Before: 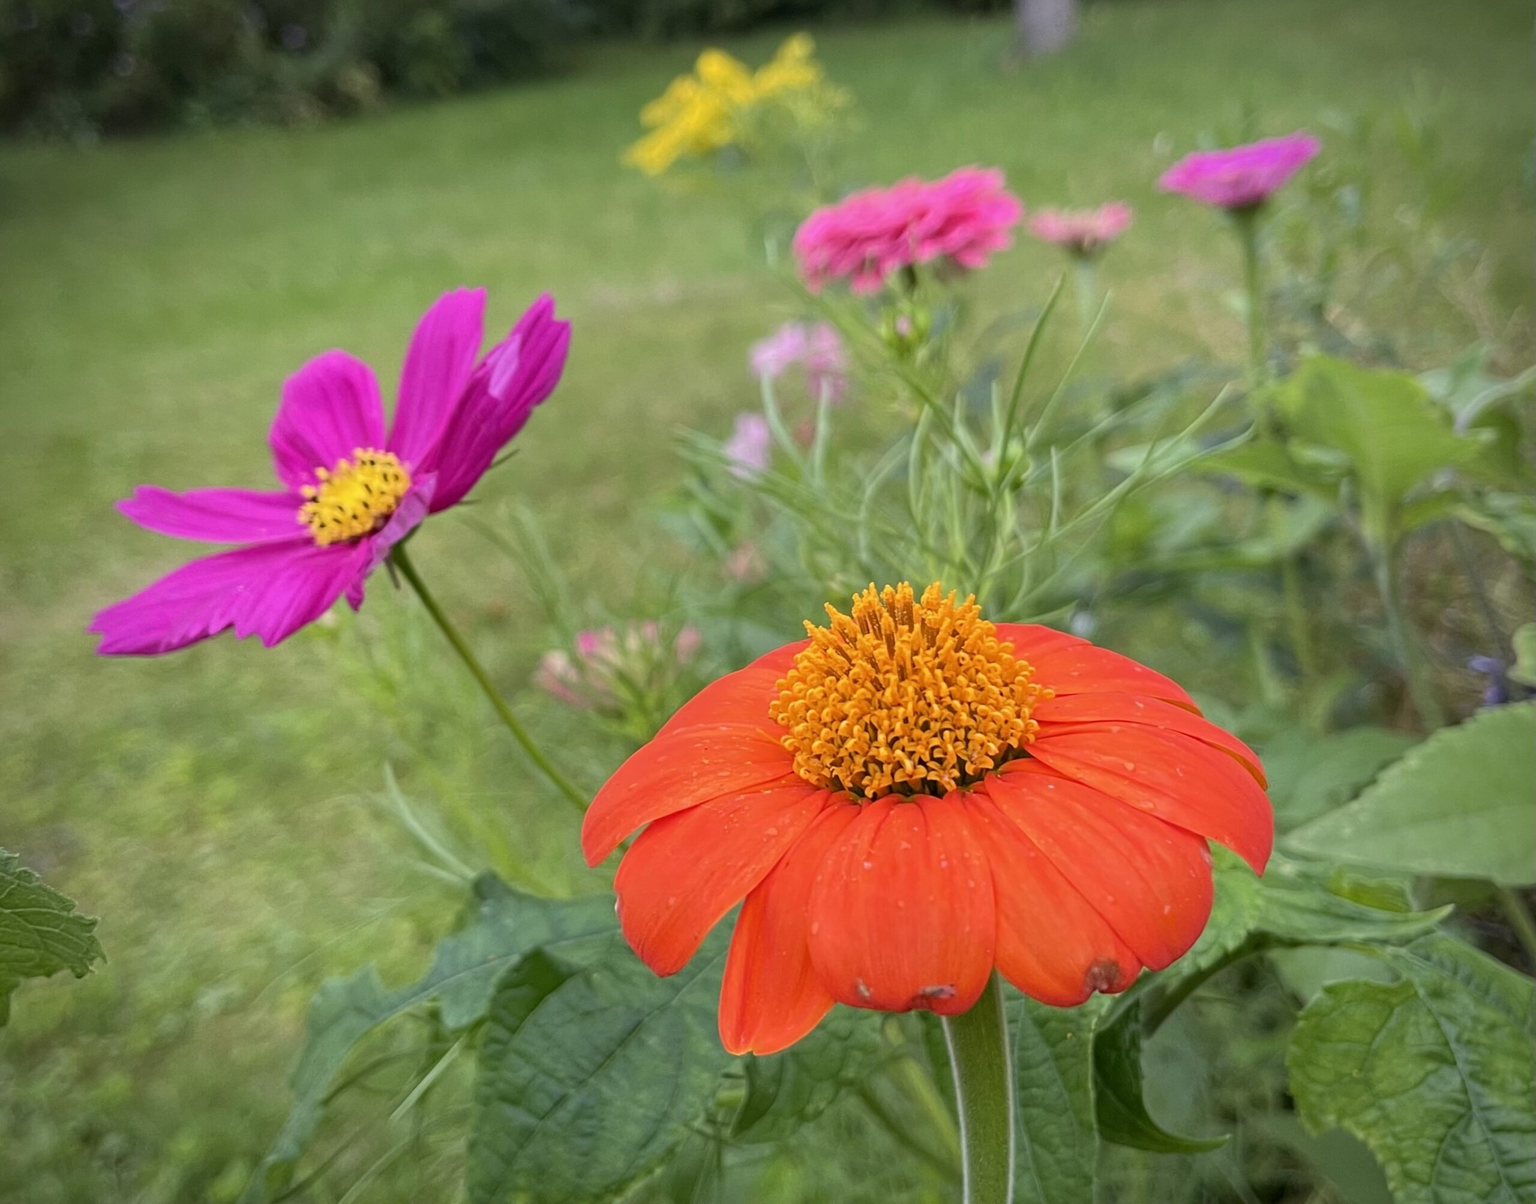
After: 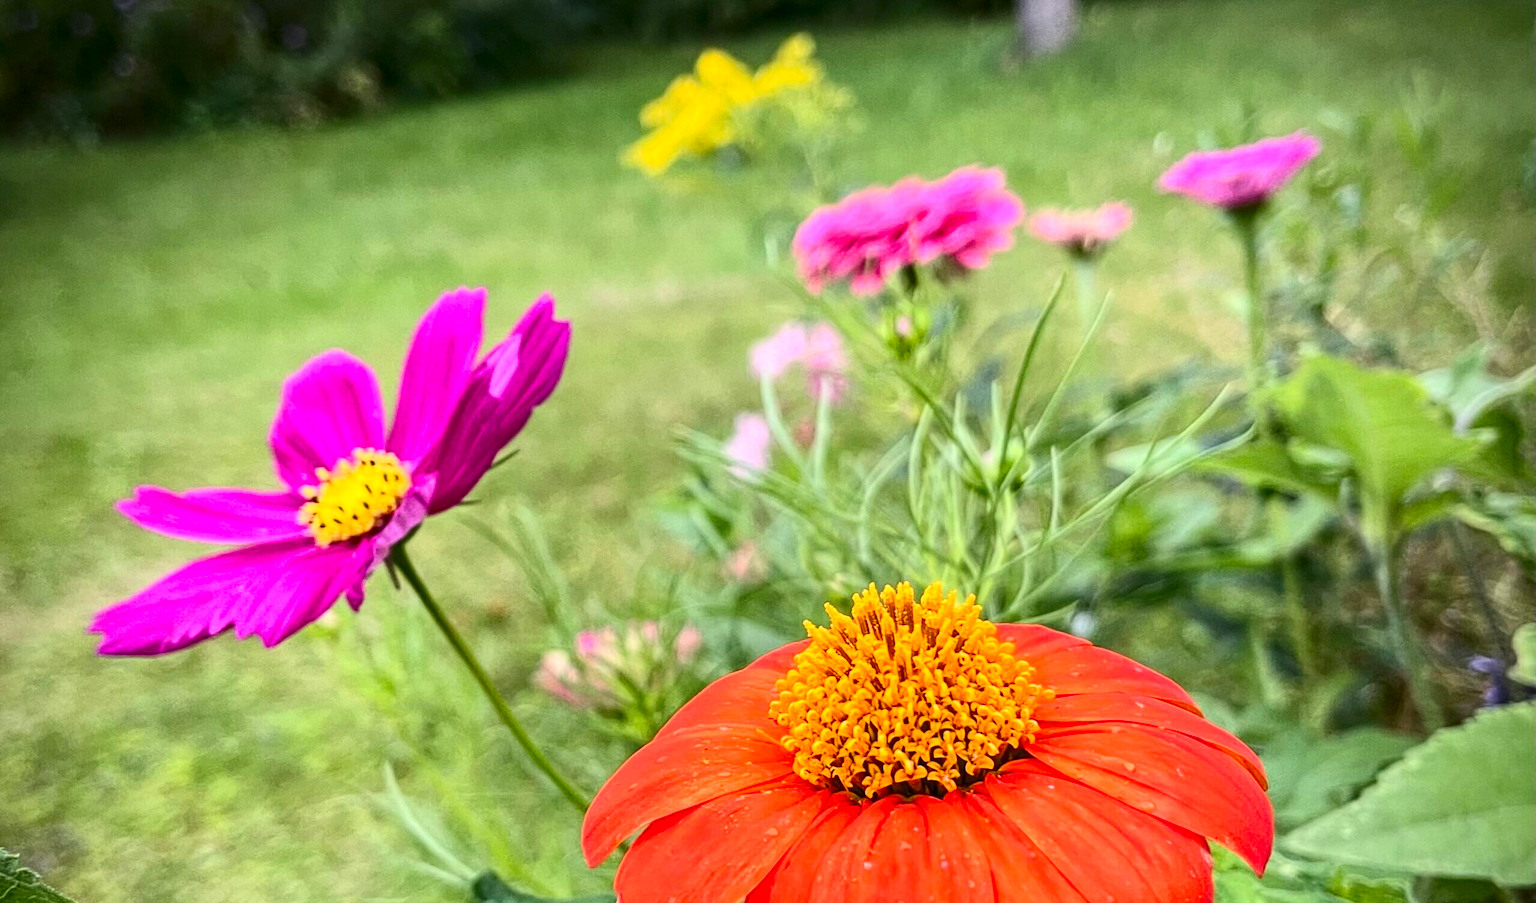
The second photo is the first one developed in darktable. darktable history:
crop: bottom 24.98%
contrast brightness saturation: contrast 0.408, brightness 0.113, saturation 0.207
local contrast: on, module defaults
